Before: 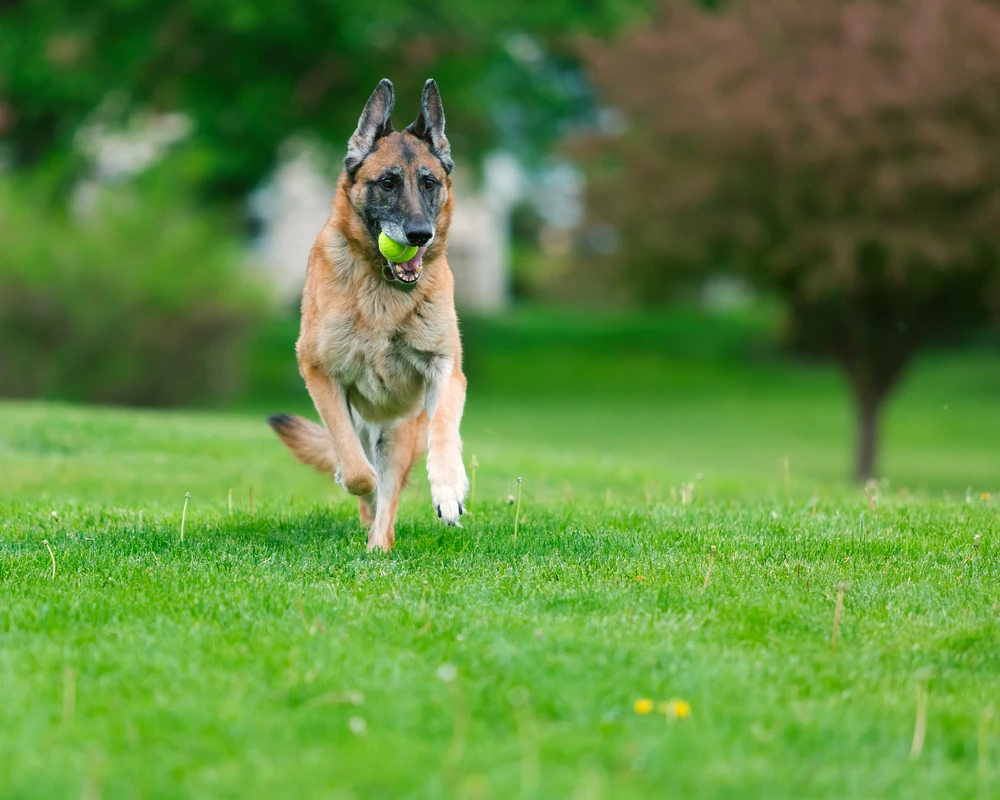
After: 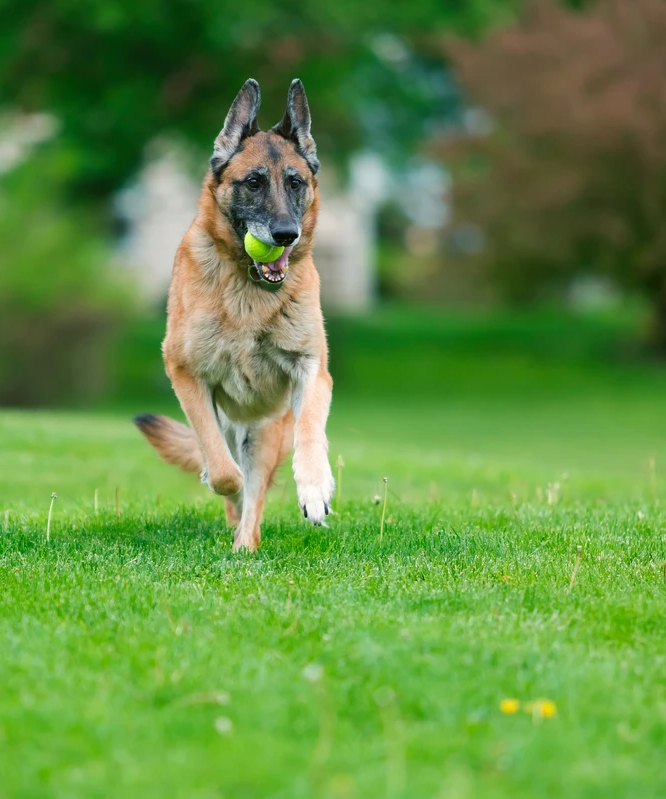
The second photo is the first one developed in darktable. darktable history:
crop and rotate: left 13.415%, right 19.896%
